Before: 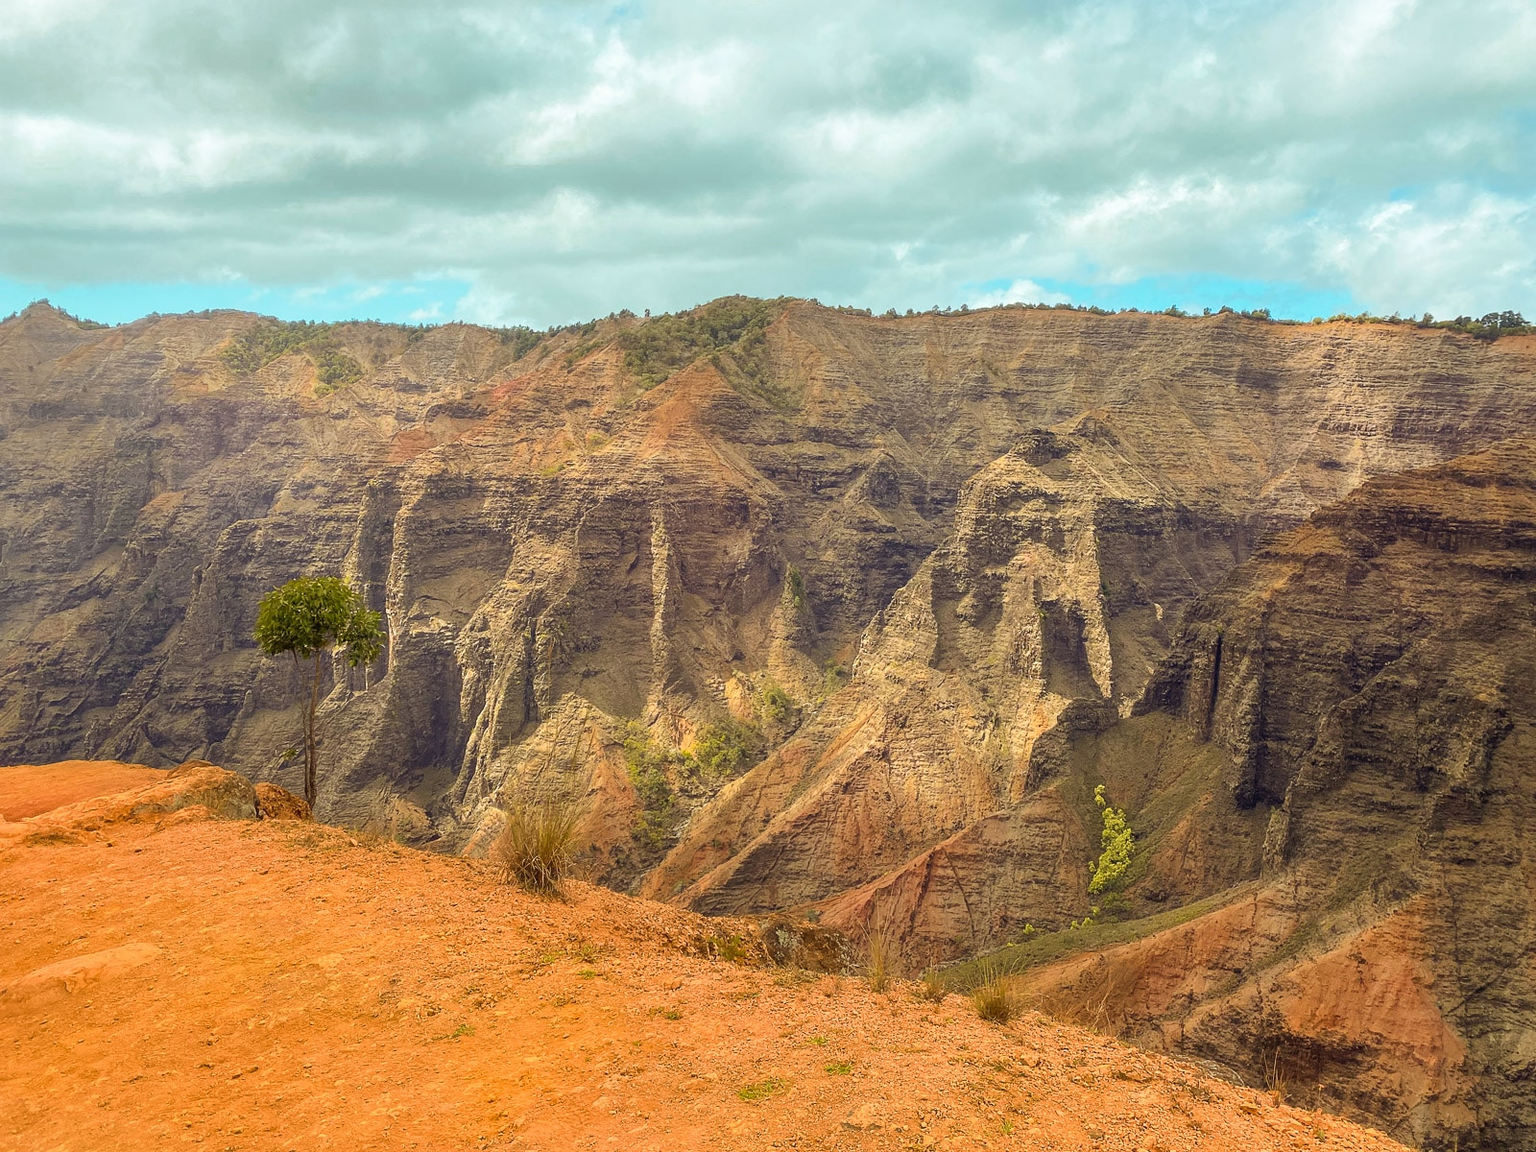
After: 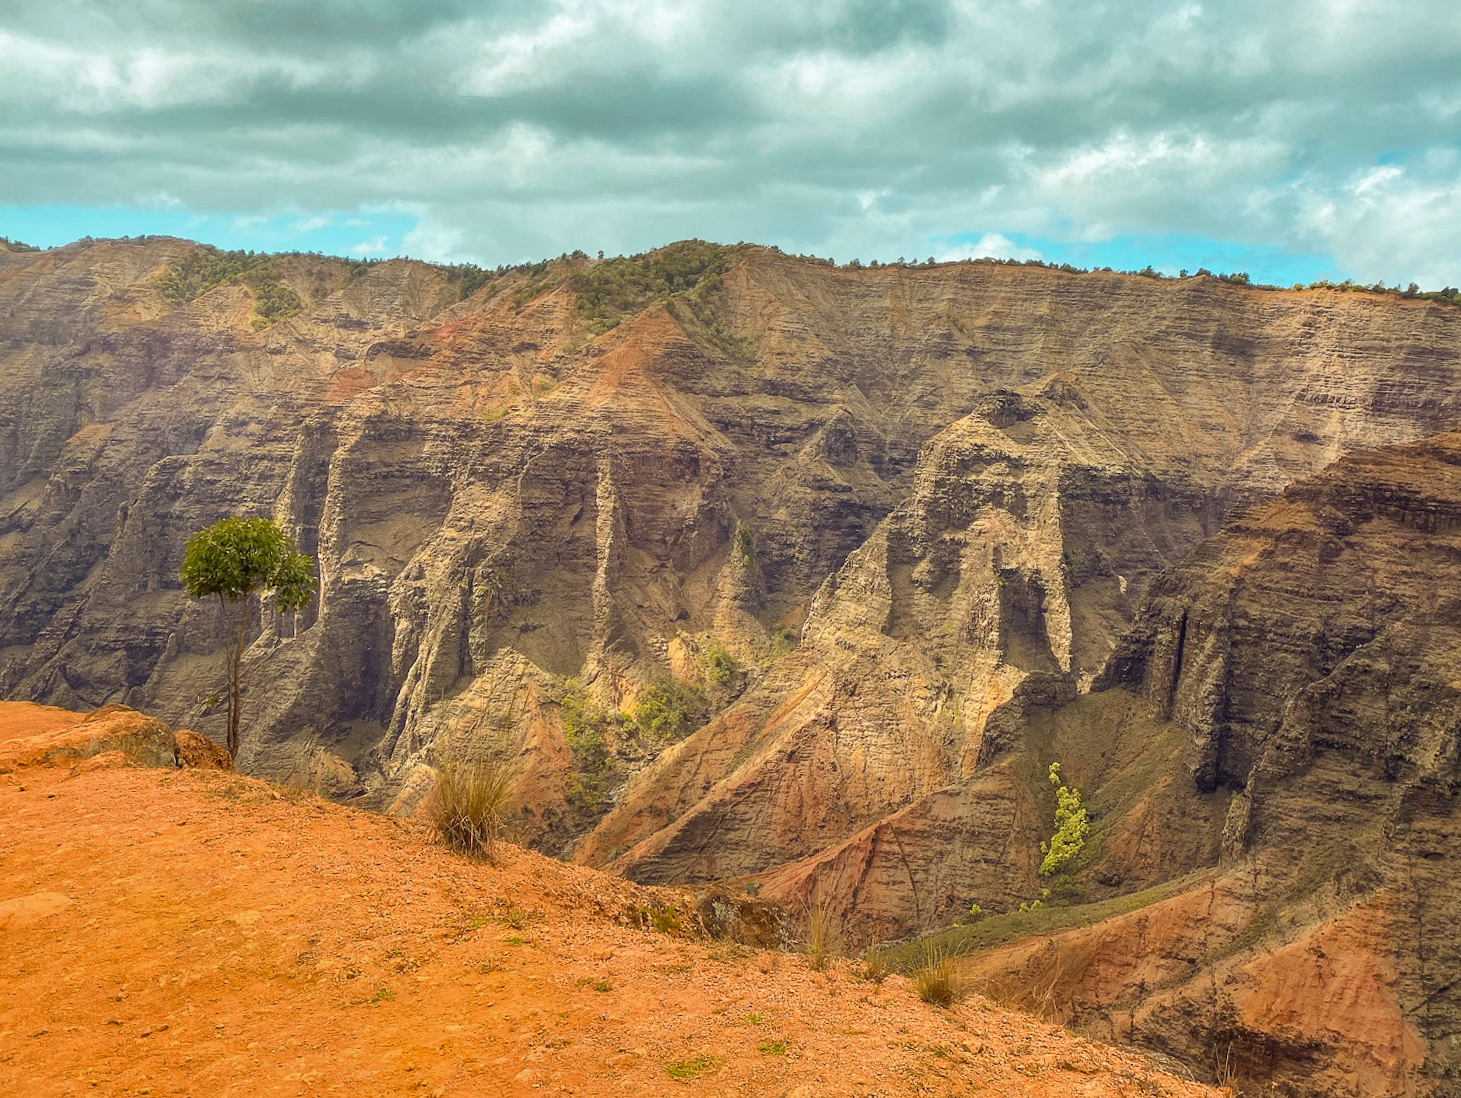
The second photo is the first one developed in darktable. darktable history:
shadows and highlights: low approximation 0.01, soften with gaussian
crop and rotate: angle -1.98°, left 3.156%, top 3.58%, right 1.357%, bottom 0.739%
